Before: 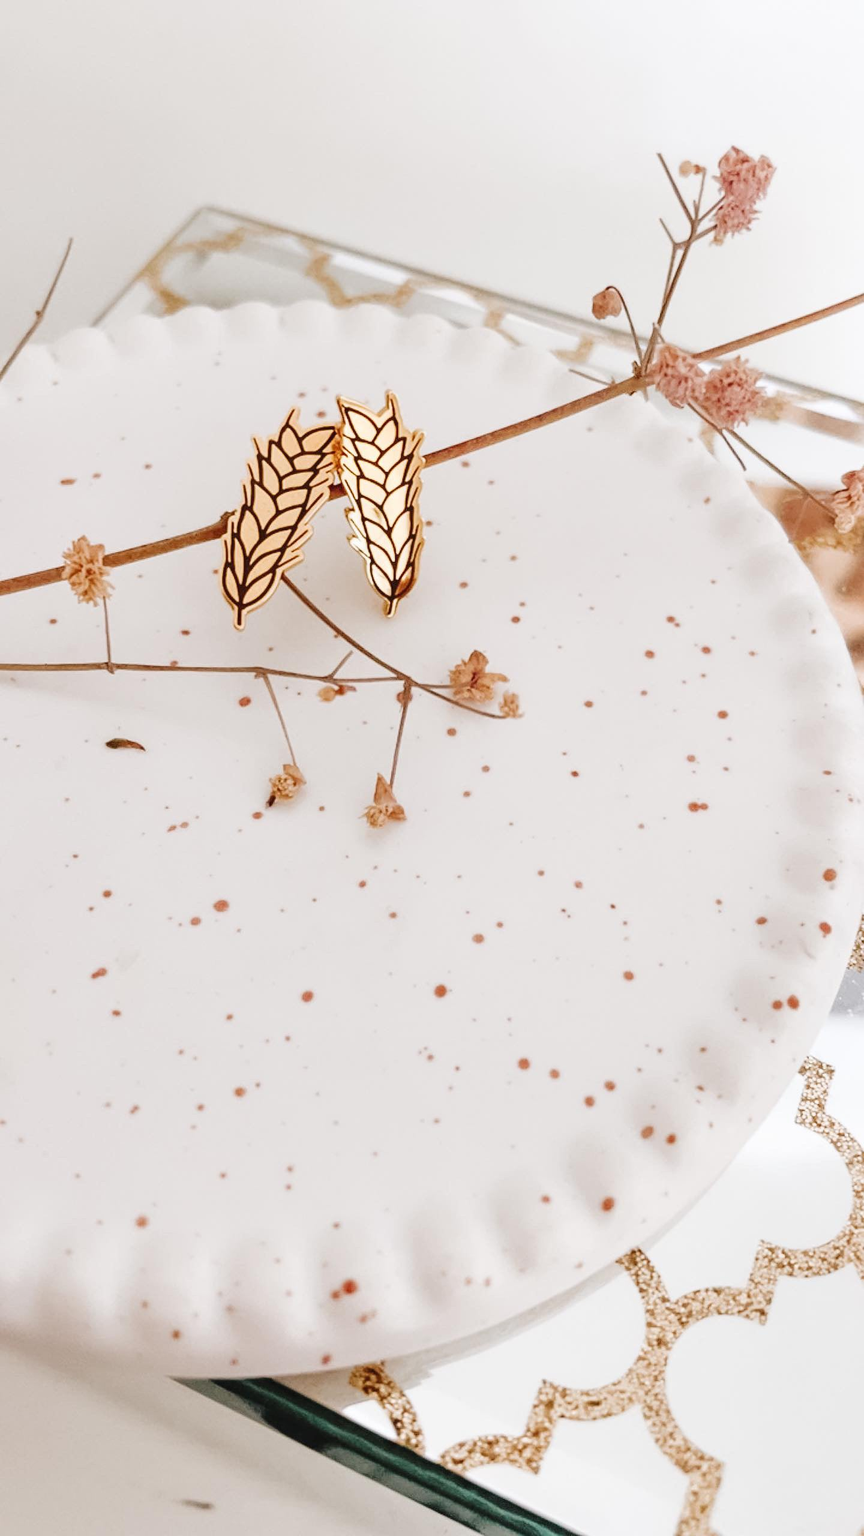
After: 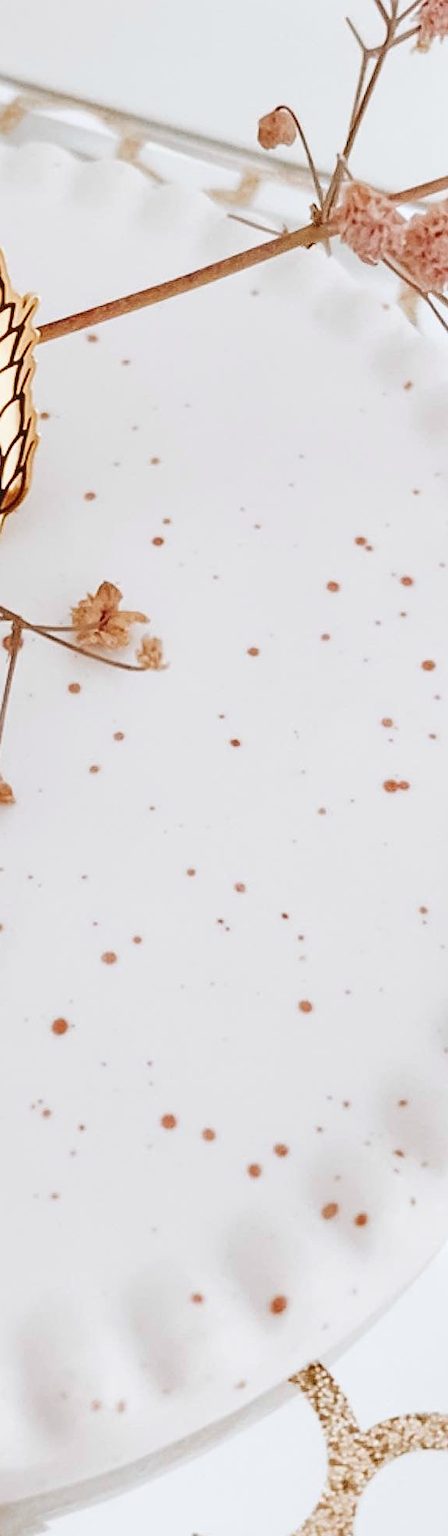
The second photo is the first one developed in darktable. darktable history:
white balance: red 0.982, blue 1.018
crop: left 45.721%, top 13.393%, right 14.118%, bottom 10.01%
sharpen: amount 0.2
